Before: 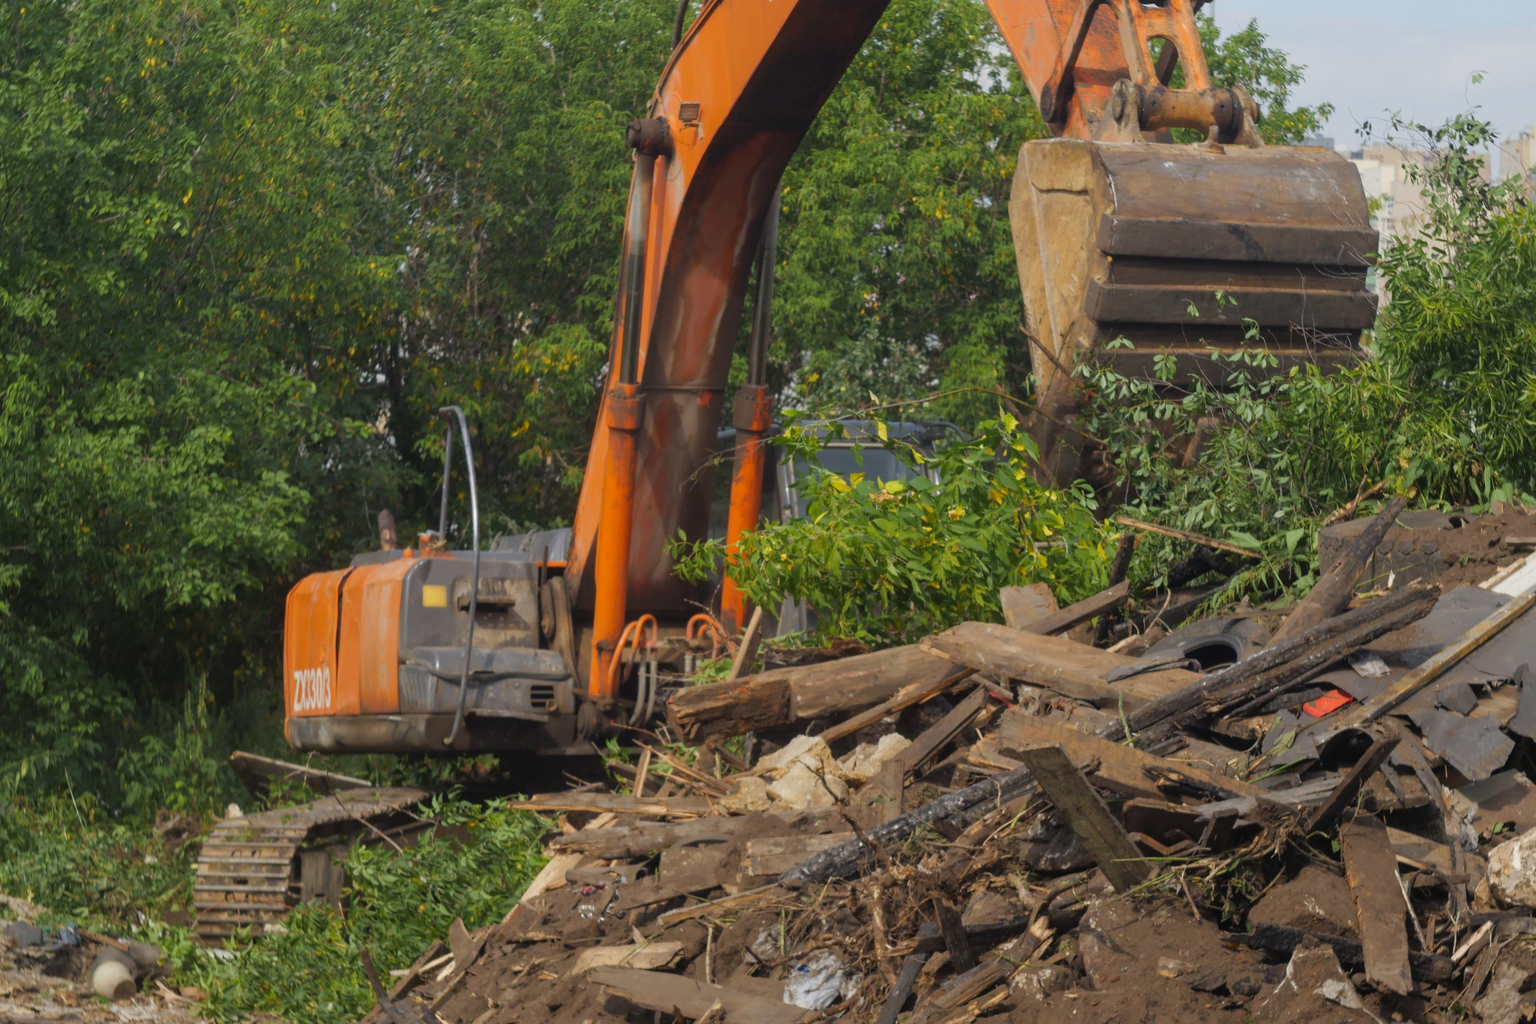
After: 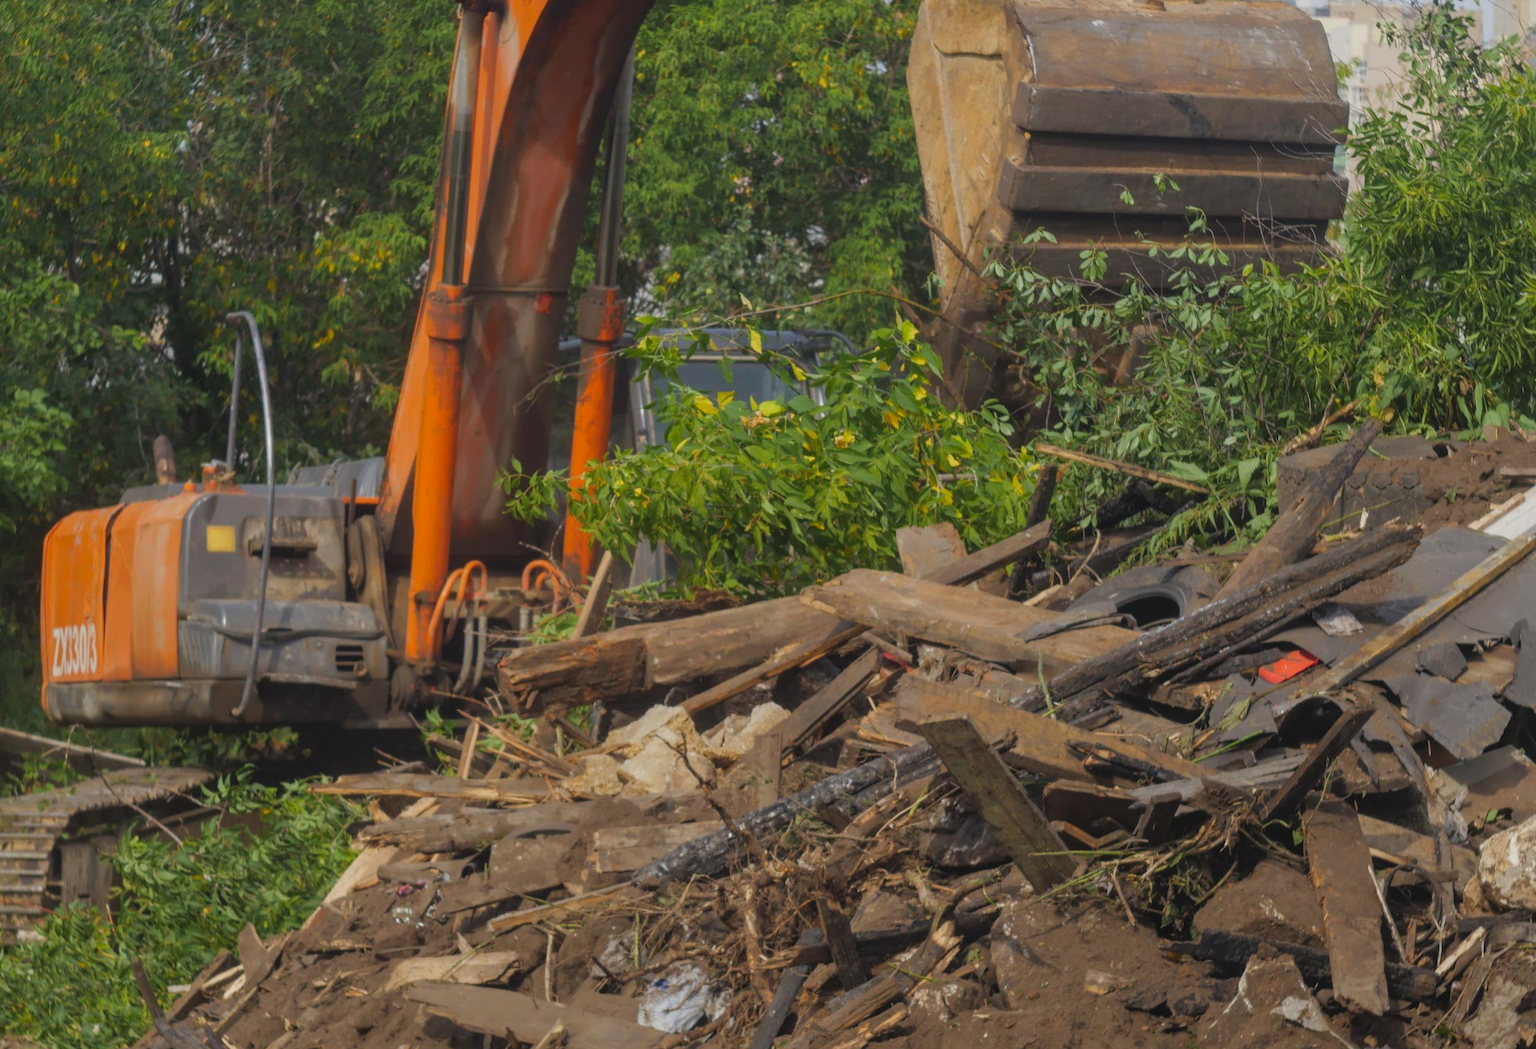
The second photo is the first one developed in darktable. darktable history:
crop: left 16.277%, top 14.238%
local contrast: highlights 46%, shadows 4%, detail 100%
